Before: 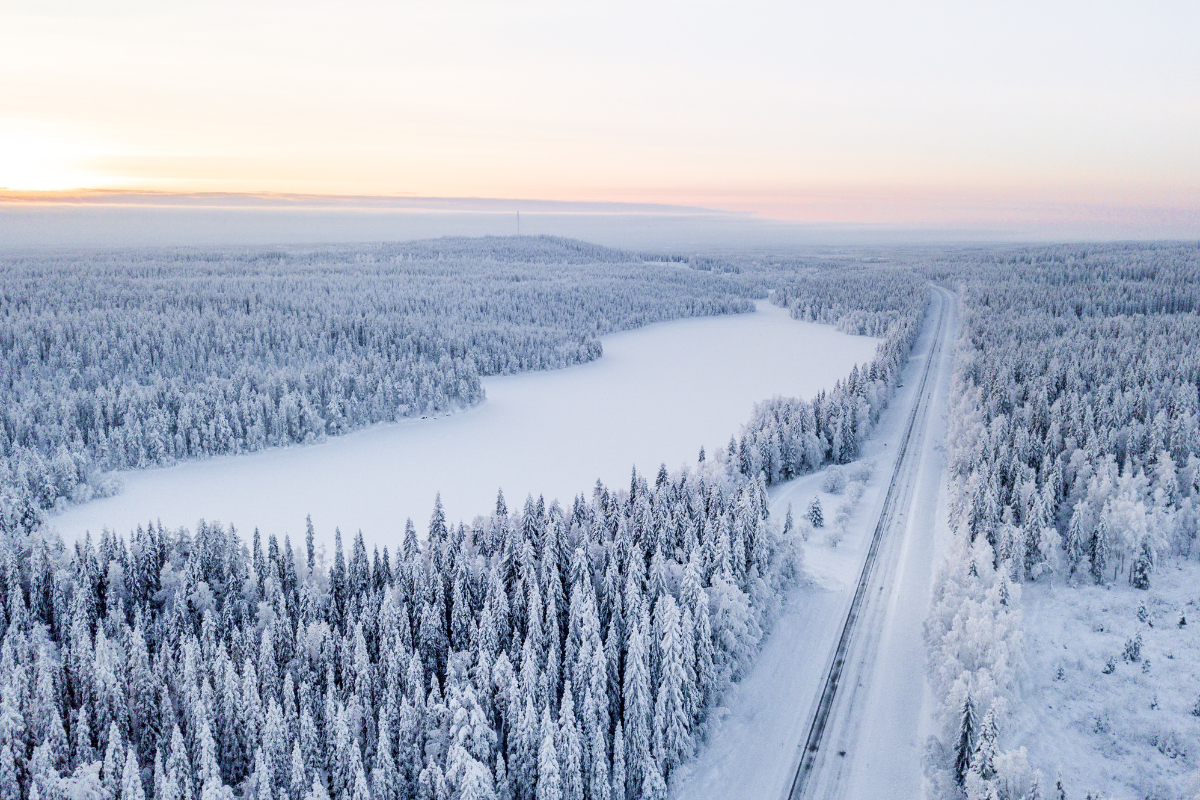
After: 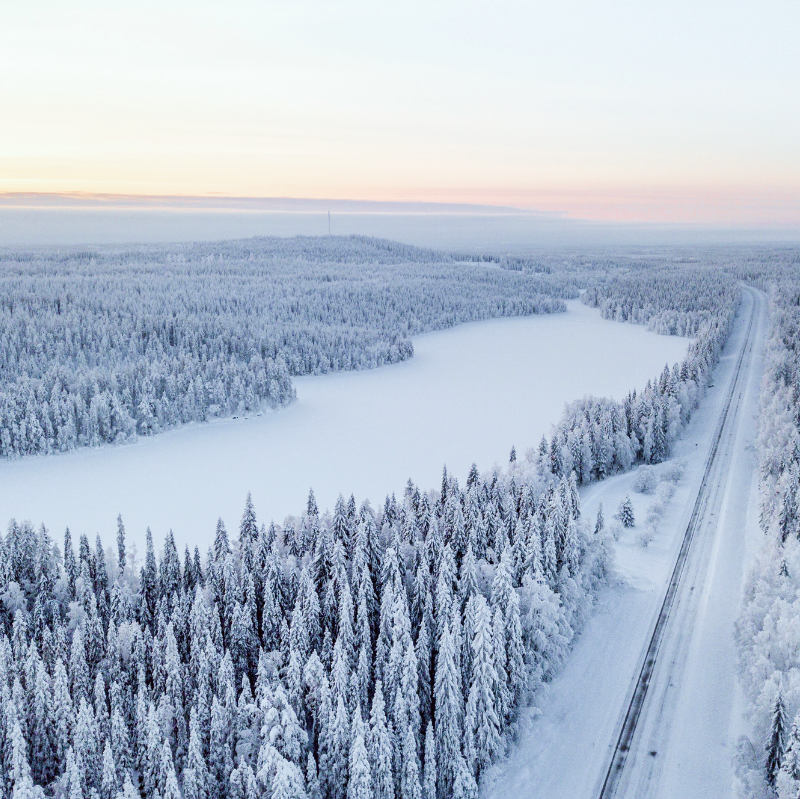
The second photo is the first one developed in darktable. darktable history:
tone equalizer: on, module defaults
color correction: highlights a* -2.73, highlights b* -2.09, shadows a* 2.41, shadows b* 2.73
crop and rotate: left 15.754%, right 17.579%
